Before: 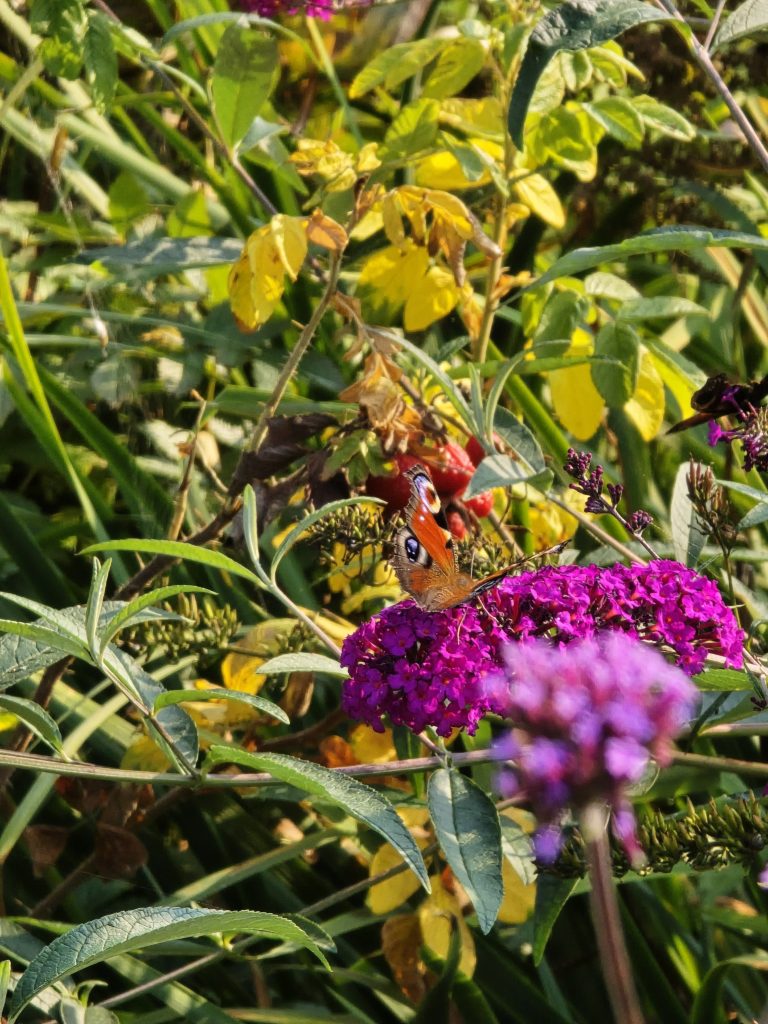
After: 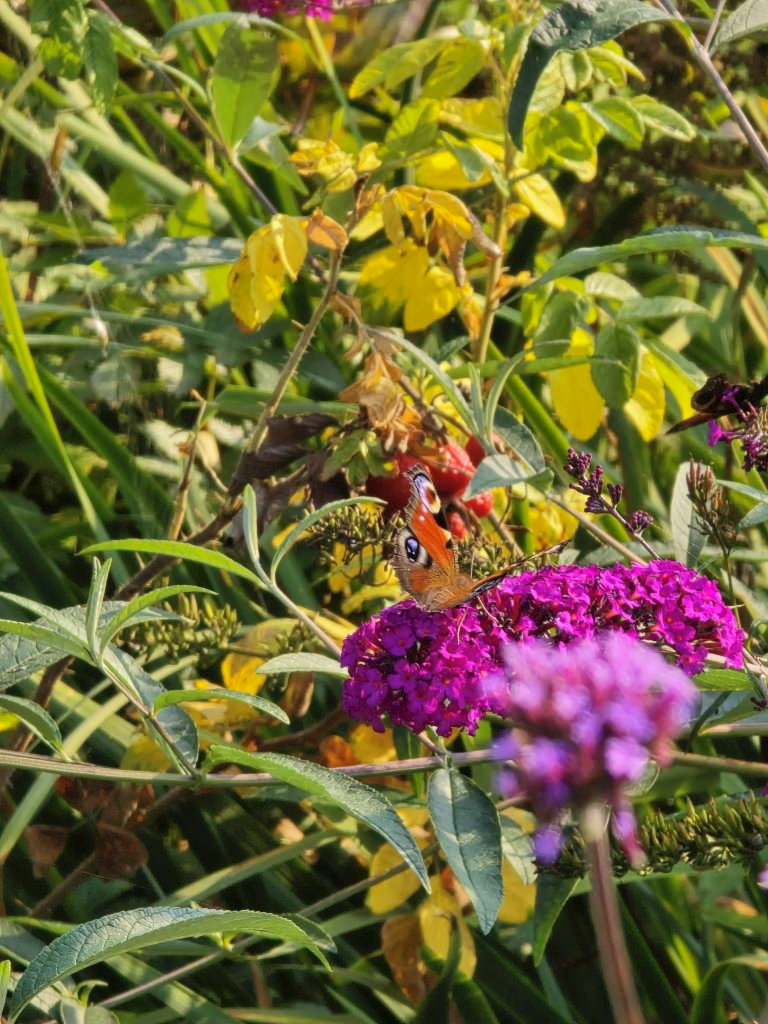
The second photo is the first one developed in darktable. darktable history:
base curve: curves: ch0 [(0, 0) (0.472, 0.508) (1, 1)]
shadows and highlights: on, module defaults
